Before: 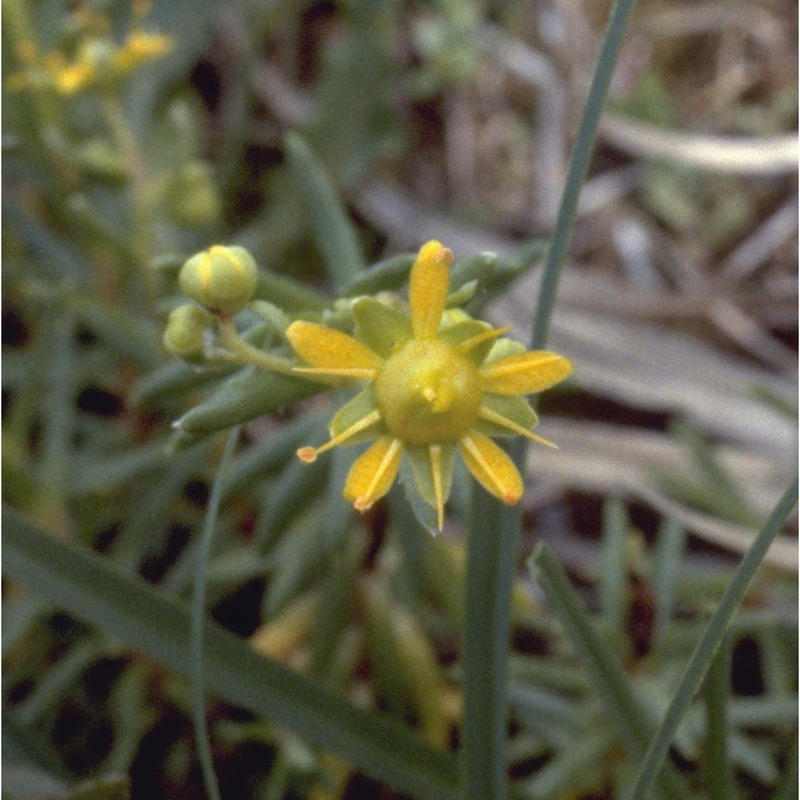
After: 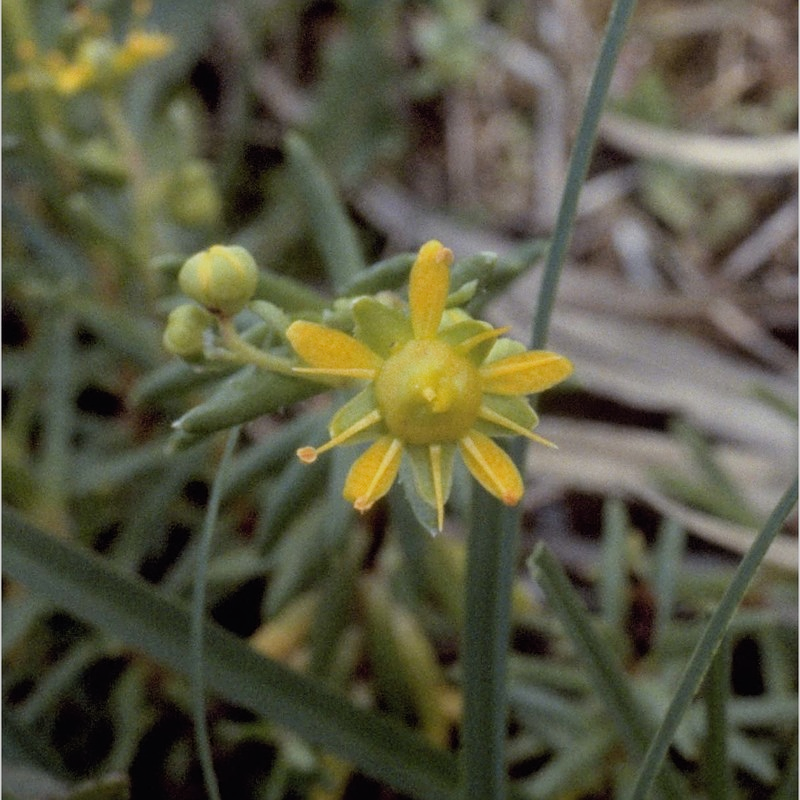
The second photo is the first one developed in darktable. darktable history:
filmic rgb: black relative exposure -7.65 EV, white relative exposure 4.56 EV, threshold 5.95 EV, hardness 3.61, enable highlight reconstruction true
sharpen: on, module defaults
